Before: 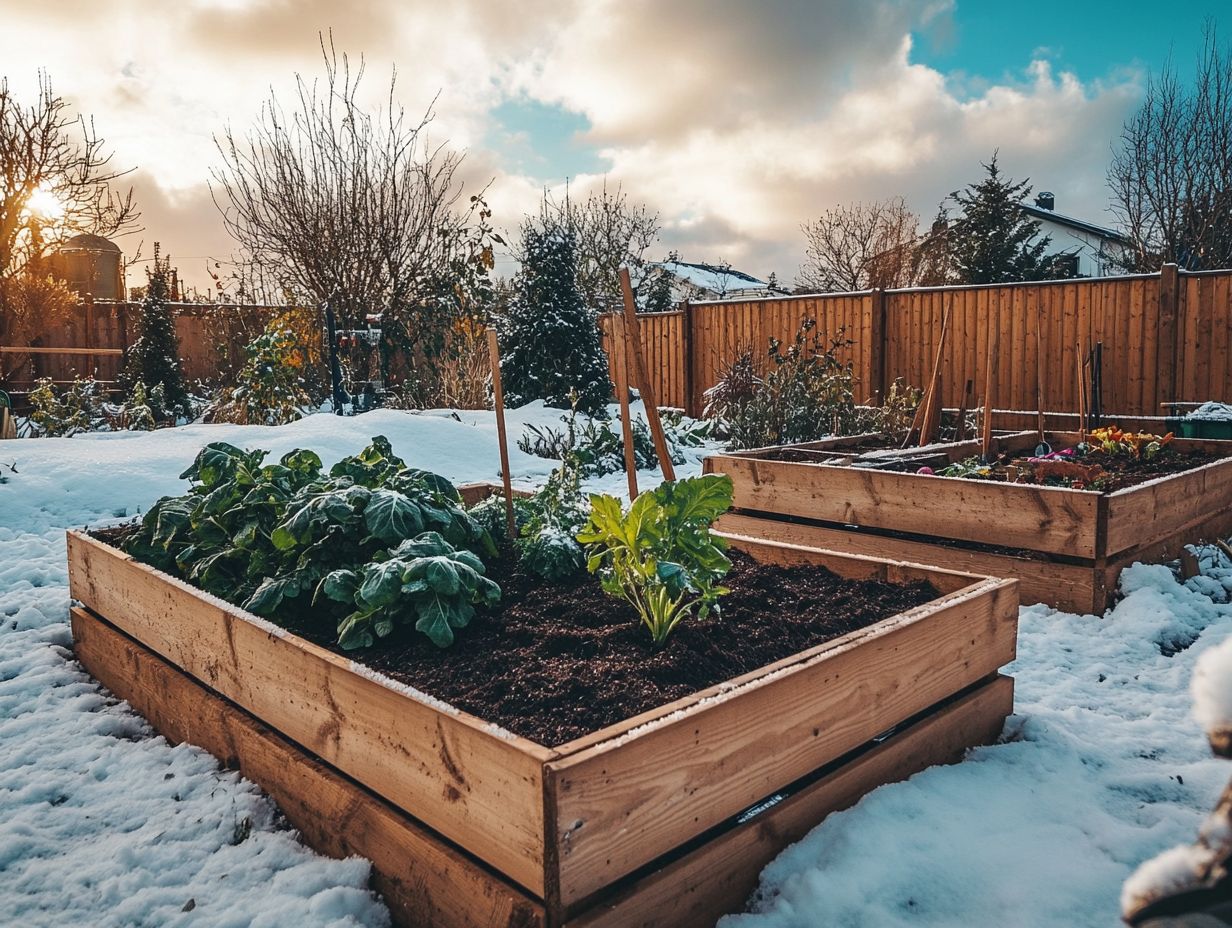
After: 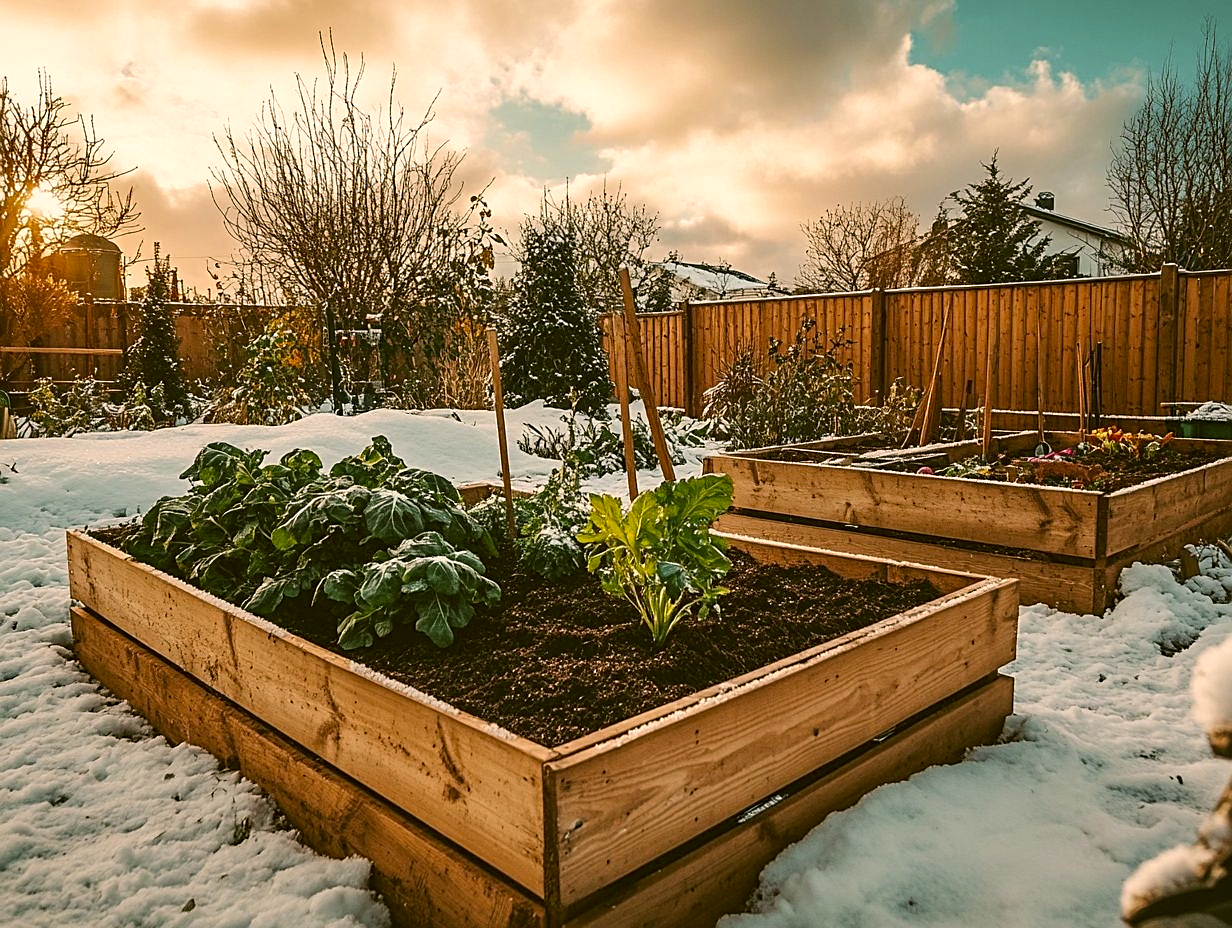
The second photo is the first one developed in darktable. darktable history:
local contrast: highlights 100%, shadows 100%, detail 120%, midtone range 0.2
color correction: highlights a* 8.98, highlights b* 15.09, shadows a* -0.49, shadows b* 26.52
sharpen: on, module defaults
